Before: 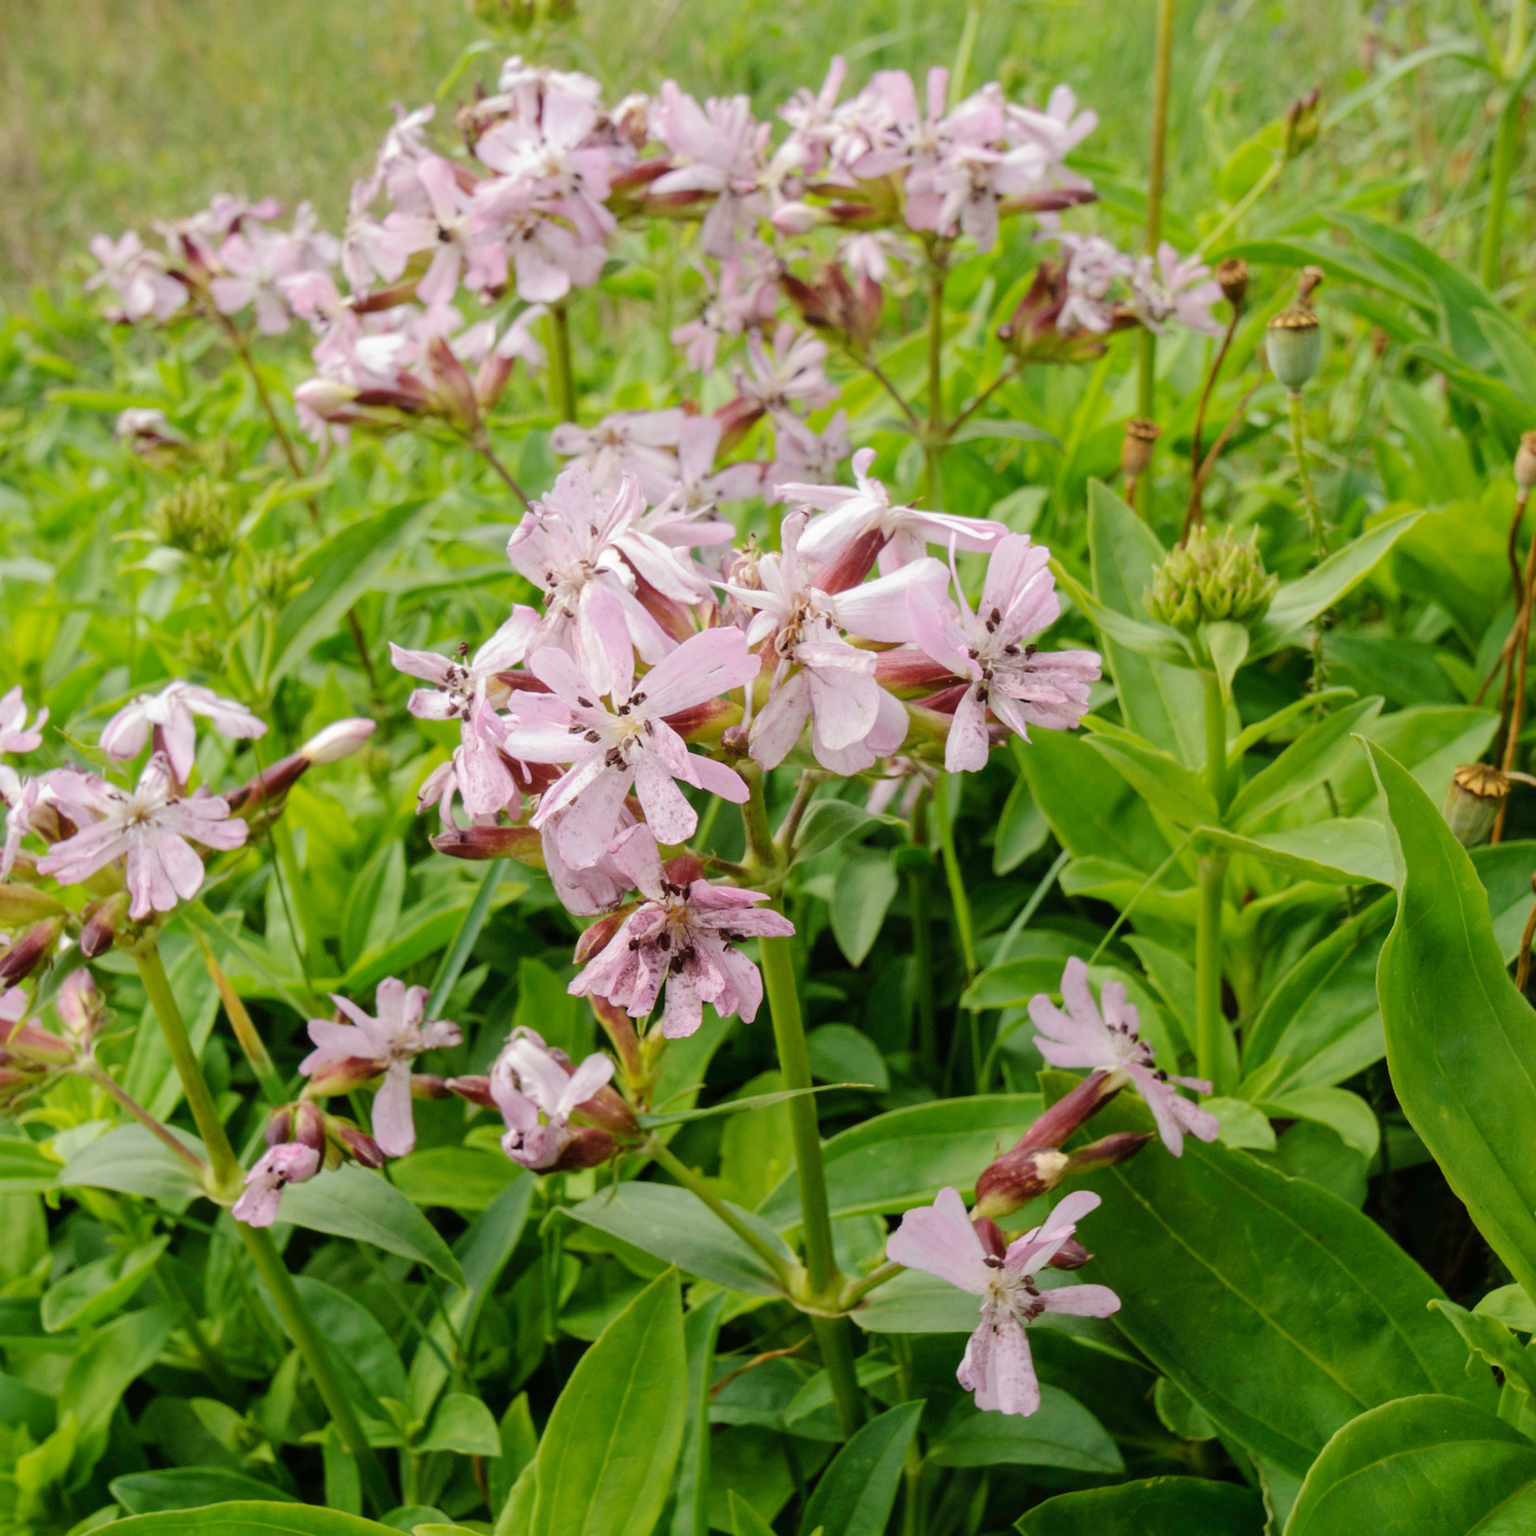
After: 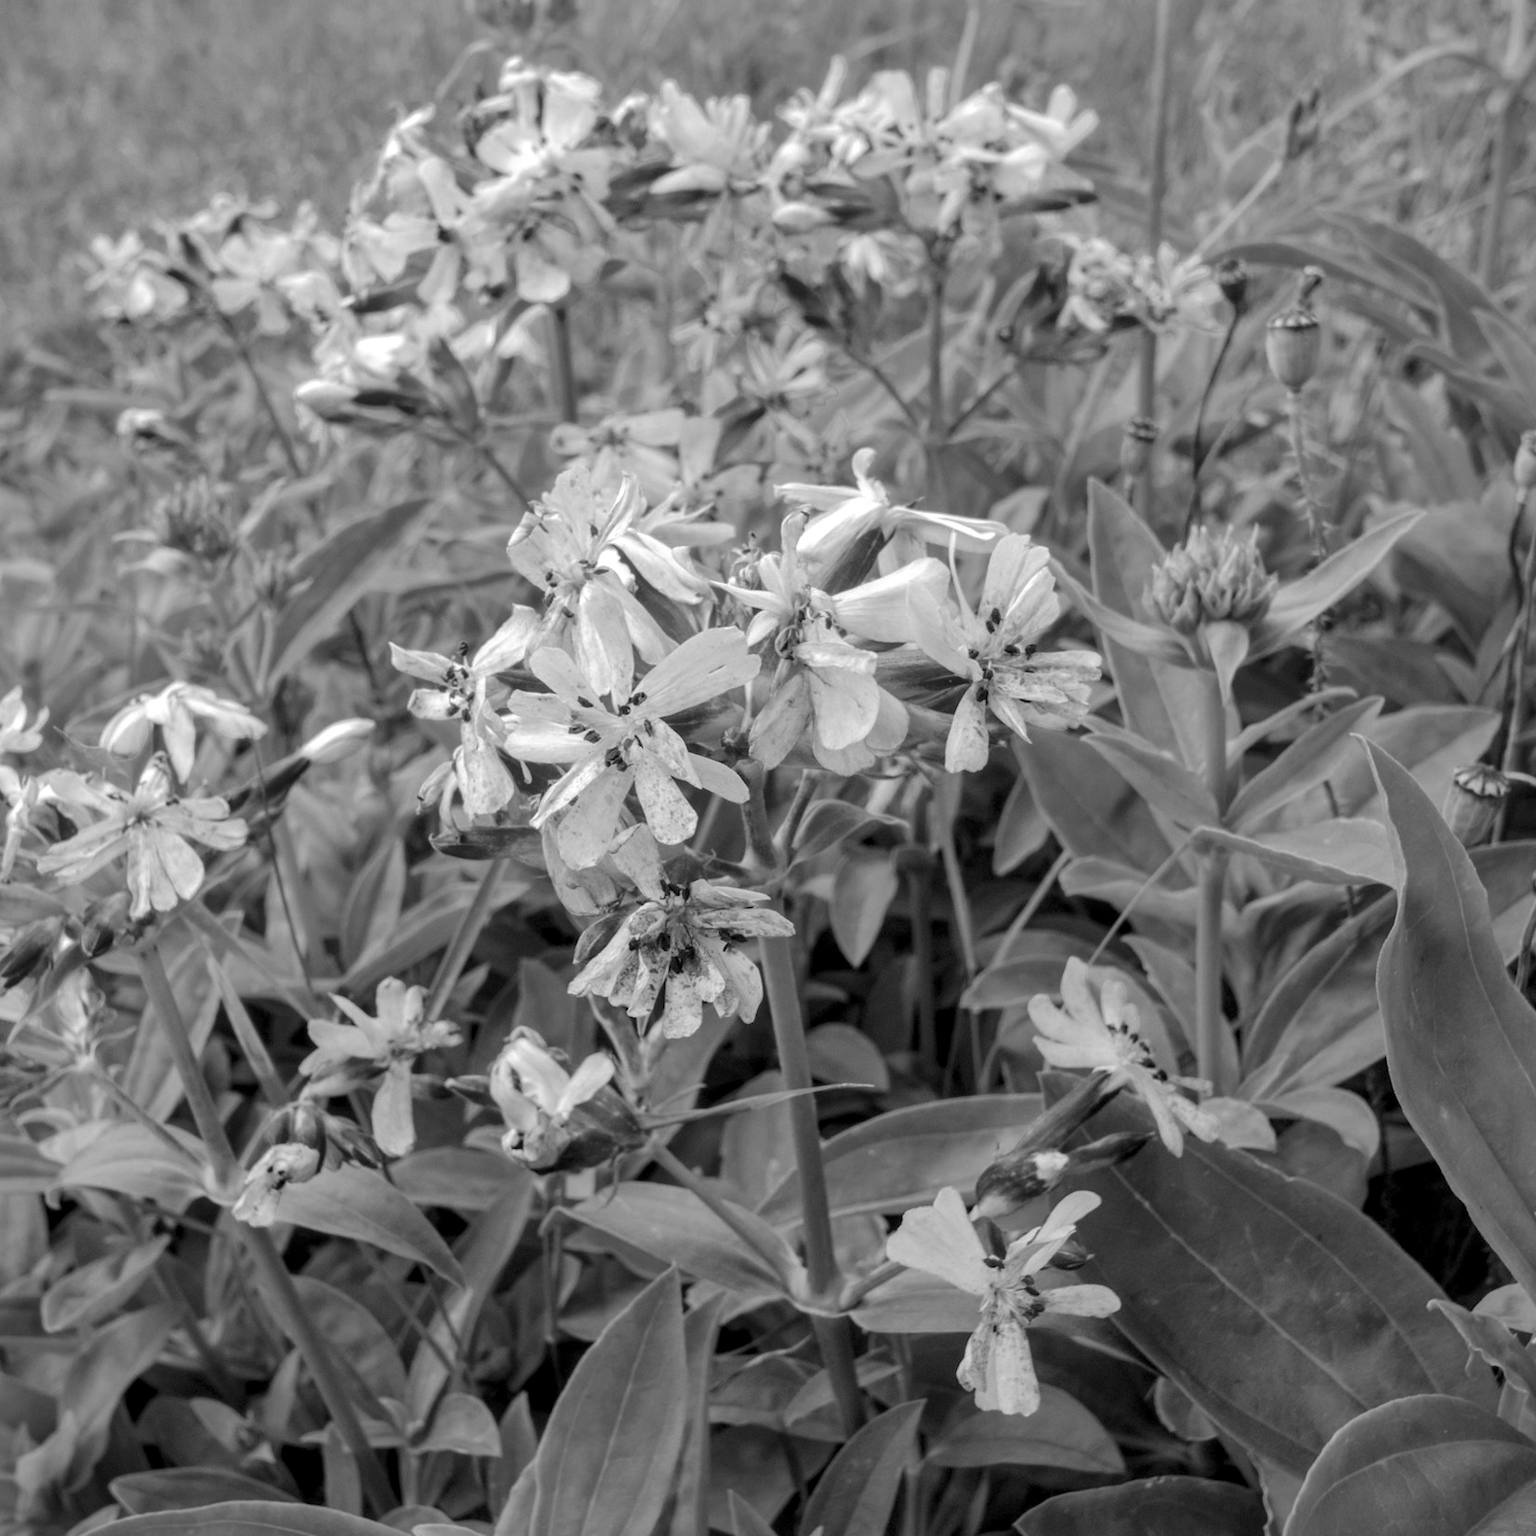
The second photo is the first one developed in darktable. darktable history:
color zones: curves: ch0 [(0, 0.5) (0.125, 0.4) (0.25, 0.5) (0.375, 0.4) (0.5, 0.4) (0.625, 0.6) (0.75, 0.6) (0.875, 0.5)]; ch1 [(0, 0.35) (0.125, 0.45) (0.25, 0.35) (0.375, 0.35) (0.5, 0.35) (0.625, 0.35) (0.75, 0.45) (0.875, 0.35)]; ch2 [(0, 0.6) (0.125, 0.5) (0.25, 0.5) (0.375, 0.6) (0.5, 0.6) (0.625, 0.5) (0.75, 0.5) (0.875, 0.5)]
monochrome: a 16.01, b -2.65, highlights 0.52
local contrast: detail 130%
shadows and highlights: on, module defaults
